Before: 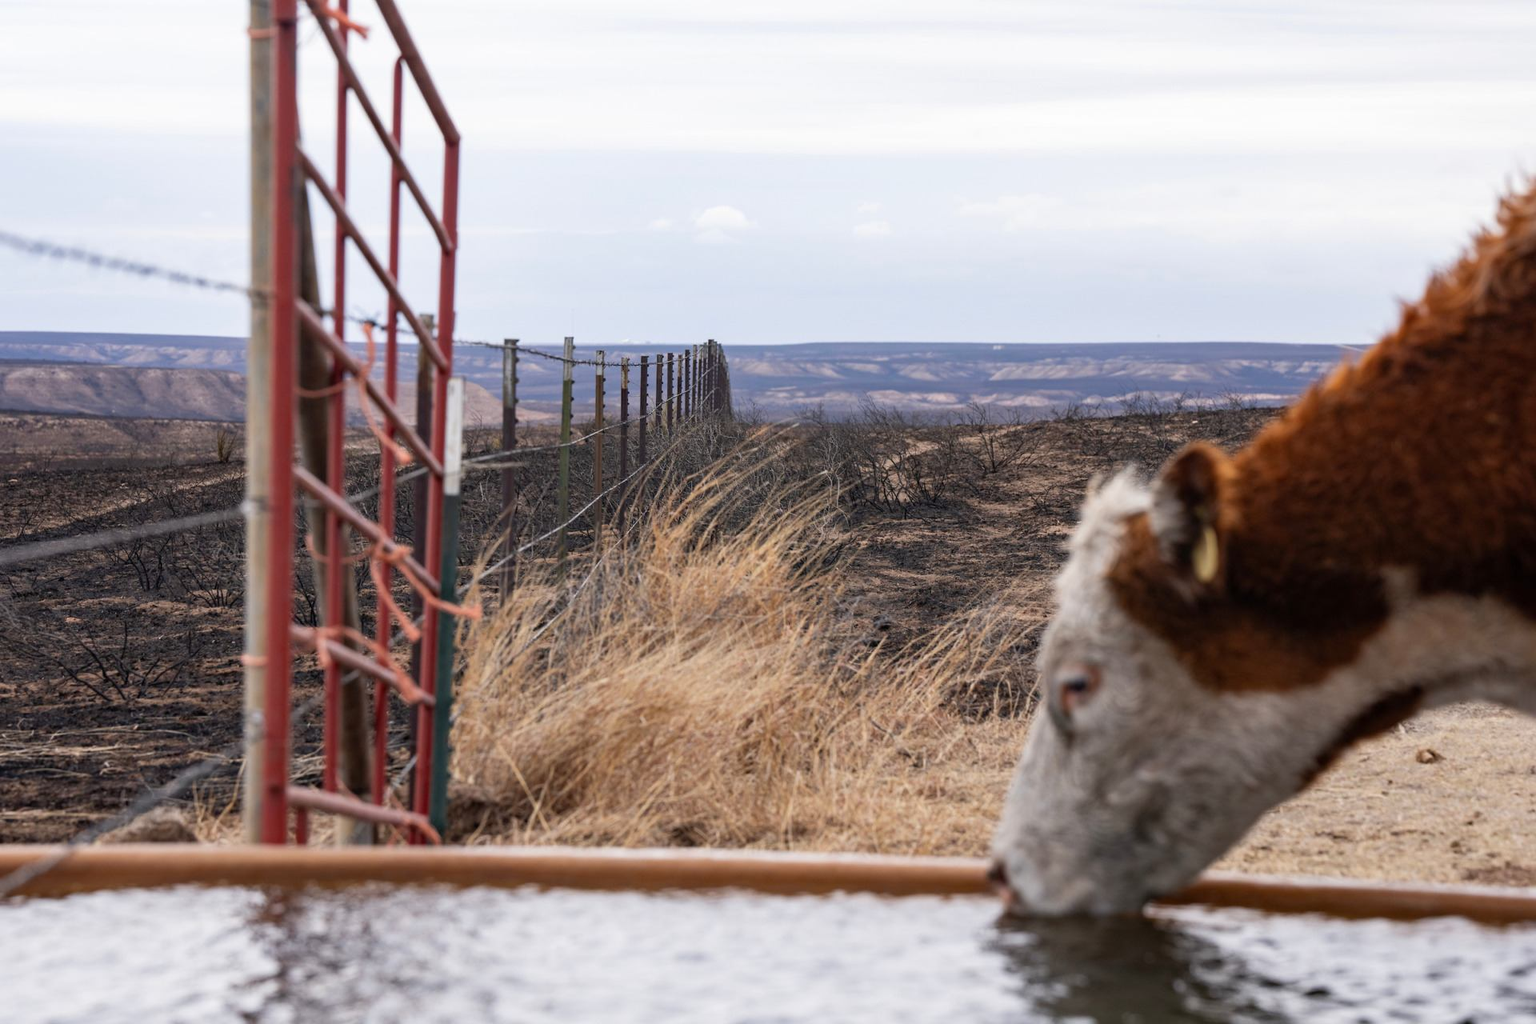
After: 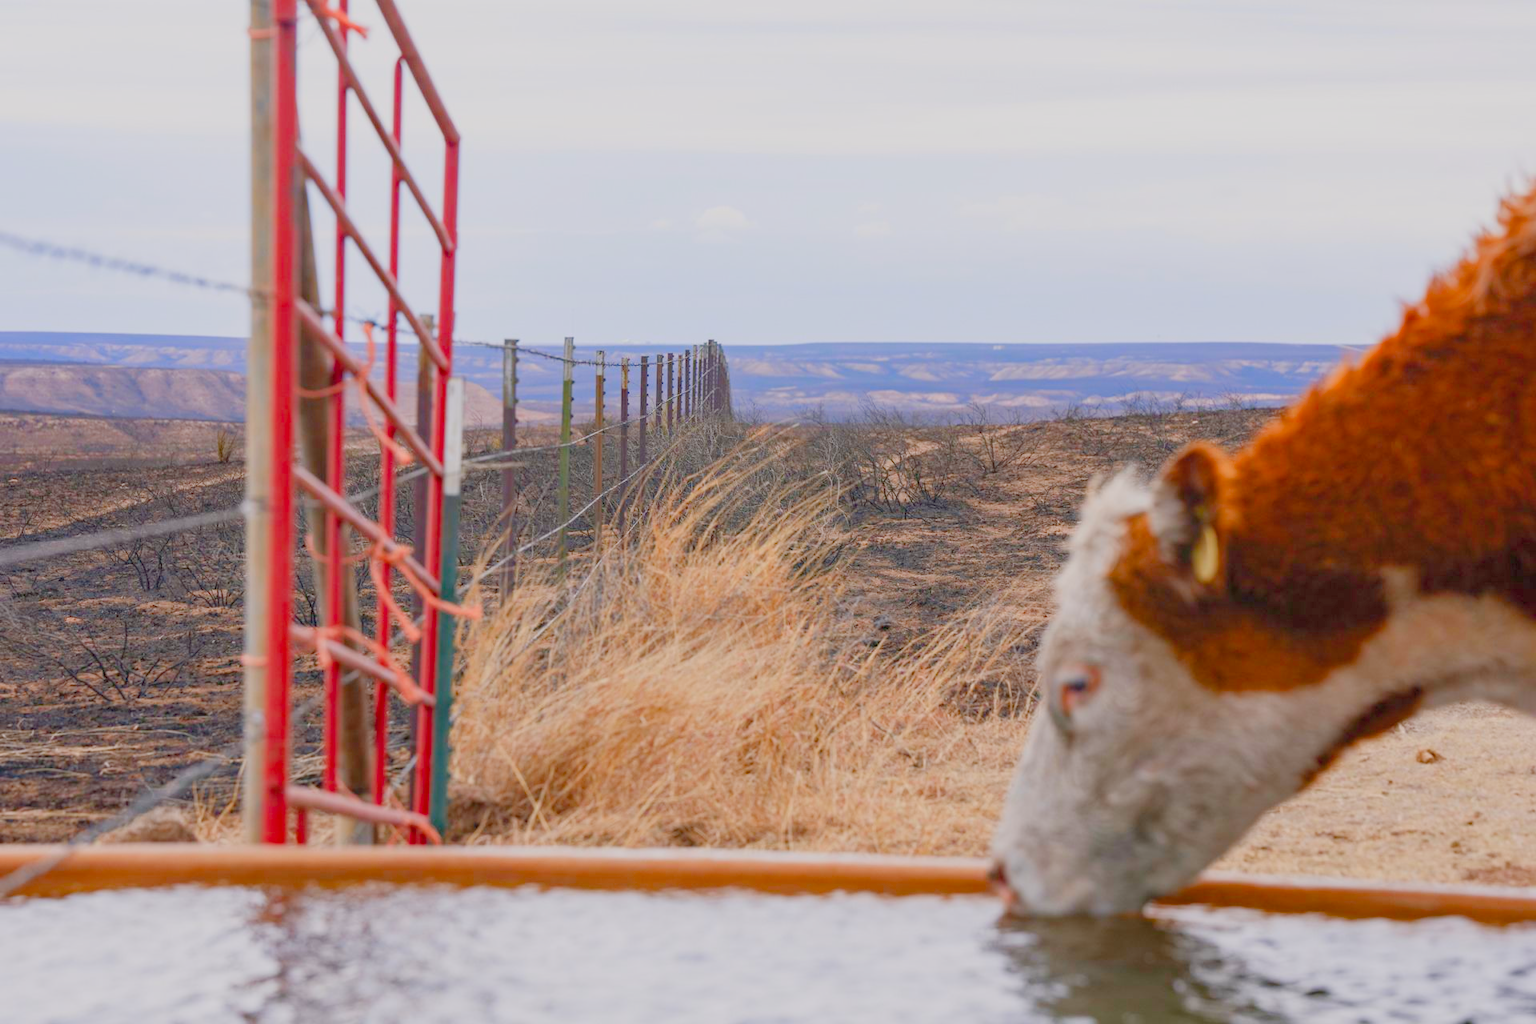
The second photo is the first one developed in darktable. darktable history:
contrast brightness saturation: contrast 0.07, brightness 0.18, saturation 0.4
color balance rgb: shadows lift › chroma 1%, shadows lift › hue 113°, highlights gain › chroma 0.2%, highlights gain › hue 333°, perceptual saturation grading › global saturation 20%, perceptual saturation grading › highlights -50%, perceptual saturation grading › shadows 25%, contrast -30%
